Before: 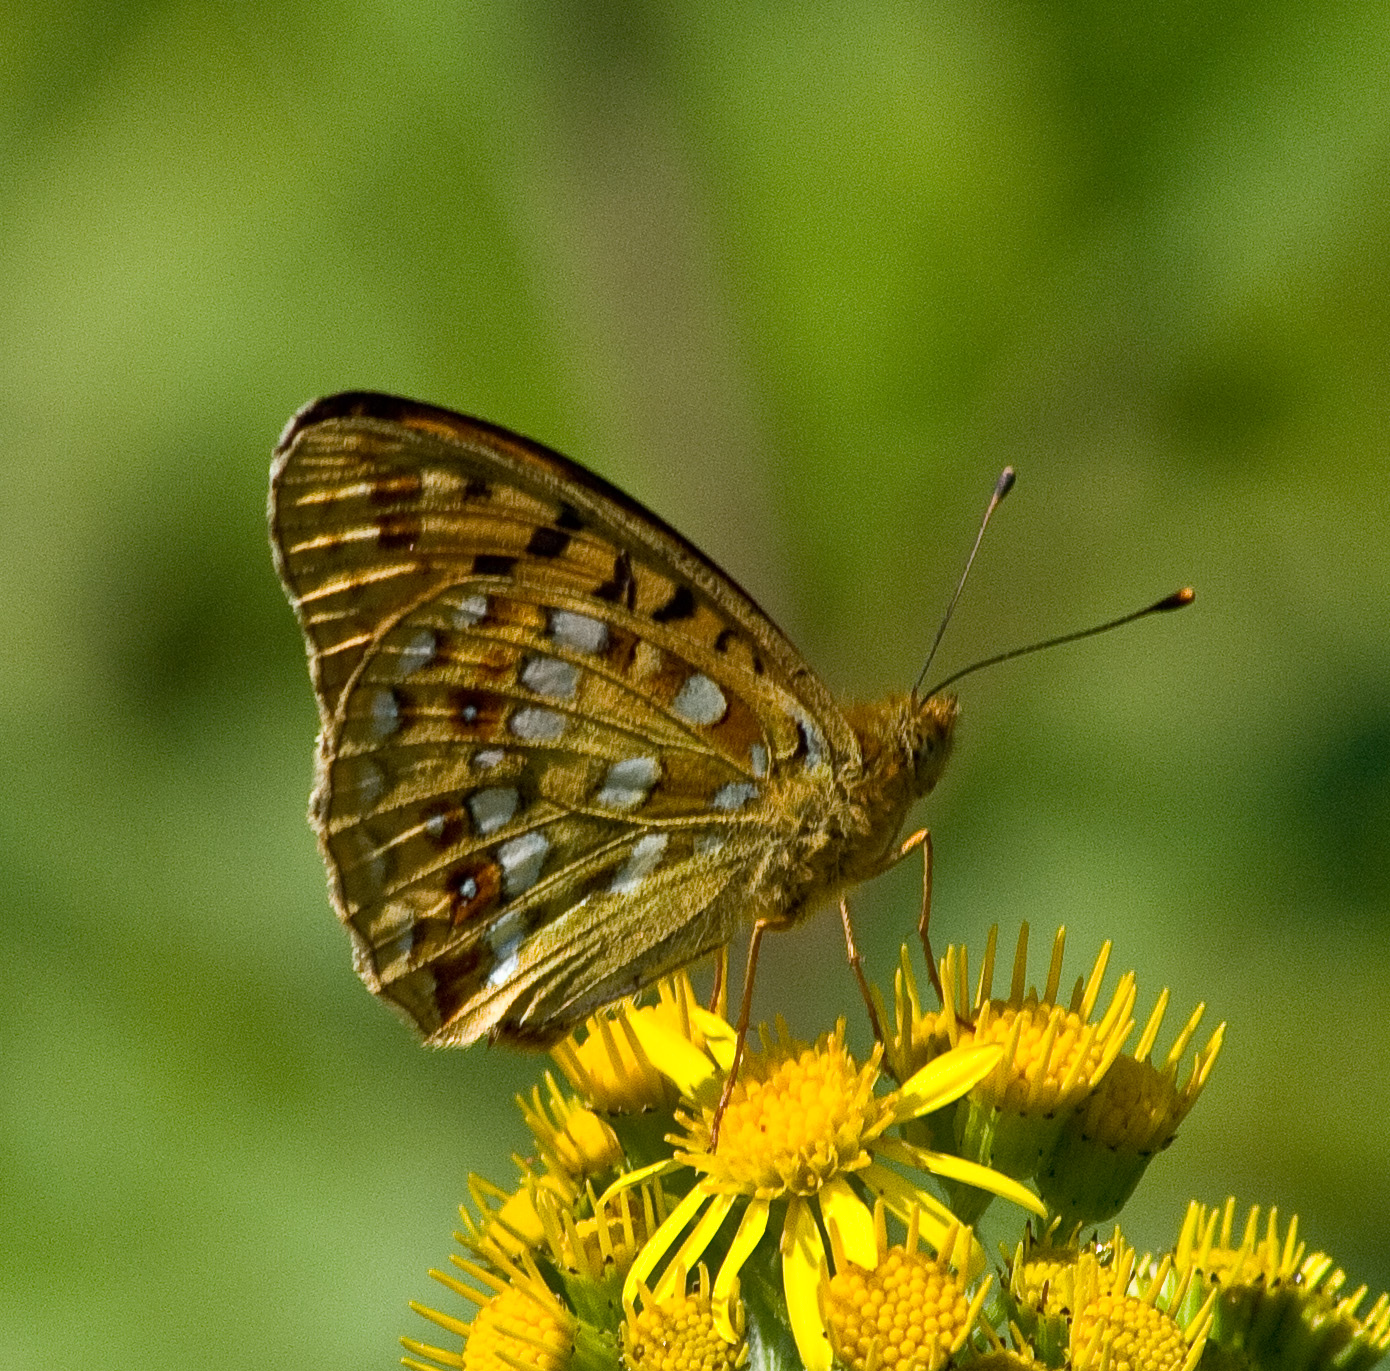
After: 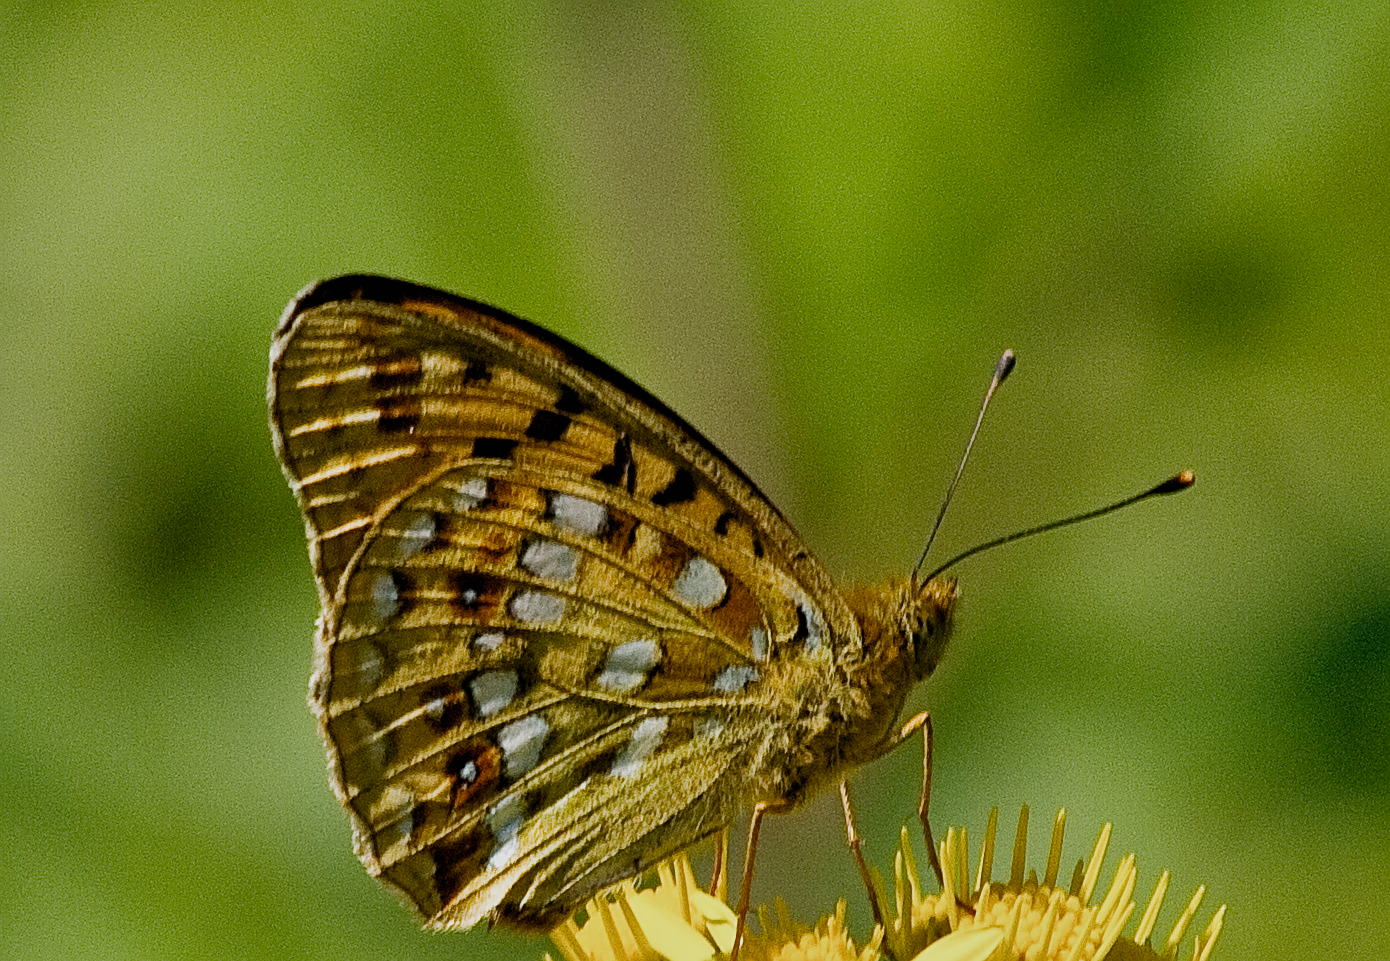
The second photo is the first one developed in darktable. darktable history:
crop and rotate: top 8.588%, bottom 21.311%
filmic rgb: black relative exposure -7.96 EV, white relative exposure 4.05 EV, hardness 4.12, preserve chrominance no, color science v5 (2021)
tone equalizer: edges refinement/feathering 500, mask exposure compensation -1.57 EV, preserve details no
exposure: exposure 0.129 EV, compensate exposure bias true, compensate highlight preservation false
shadows and highlights: white point adjustment 0.077, highlights -69.59, soften with gaussian
sharpen: on, module defaults
